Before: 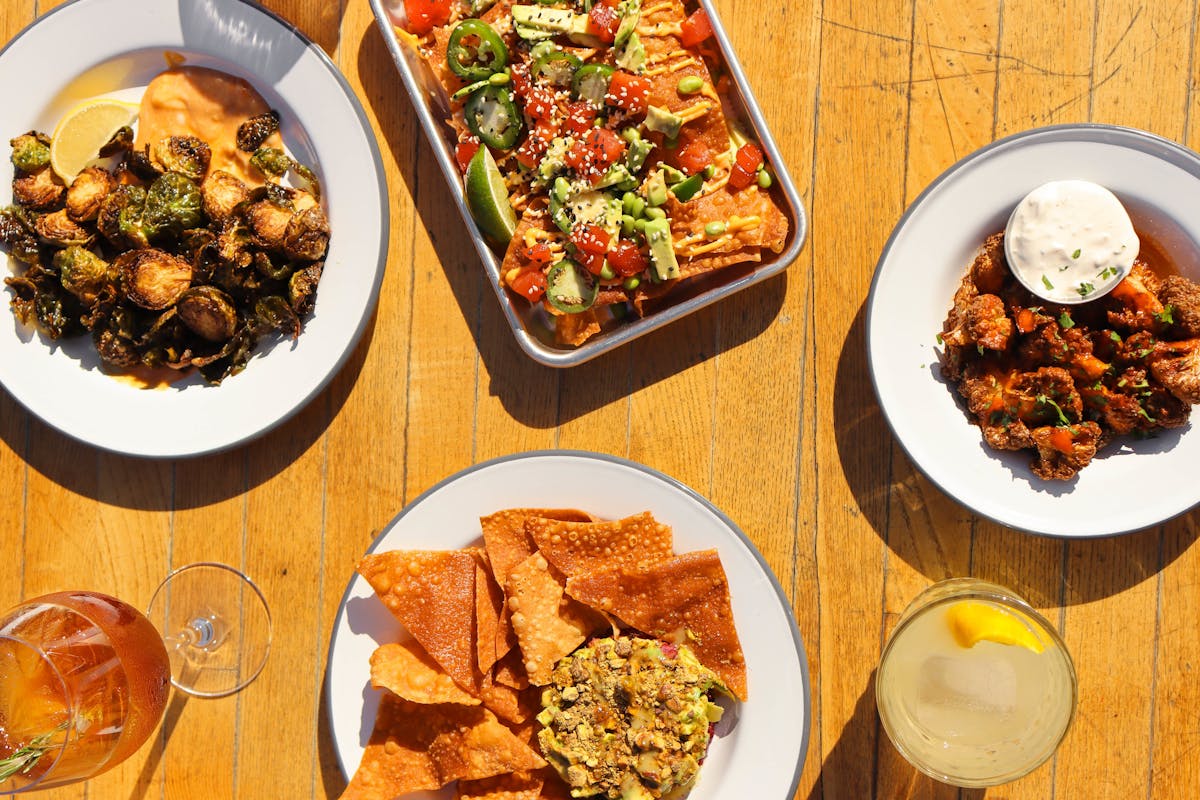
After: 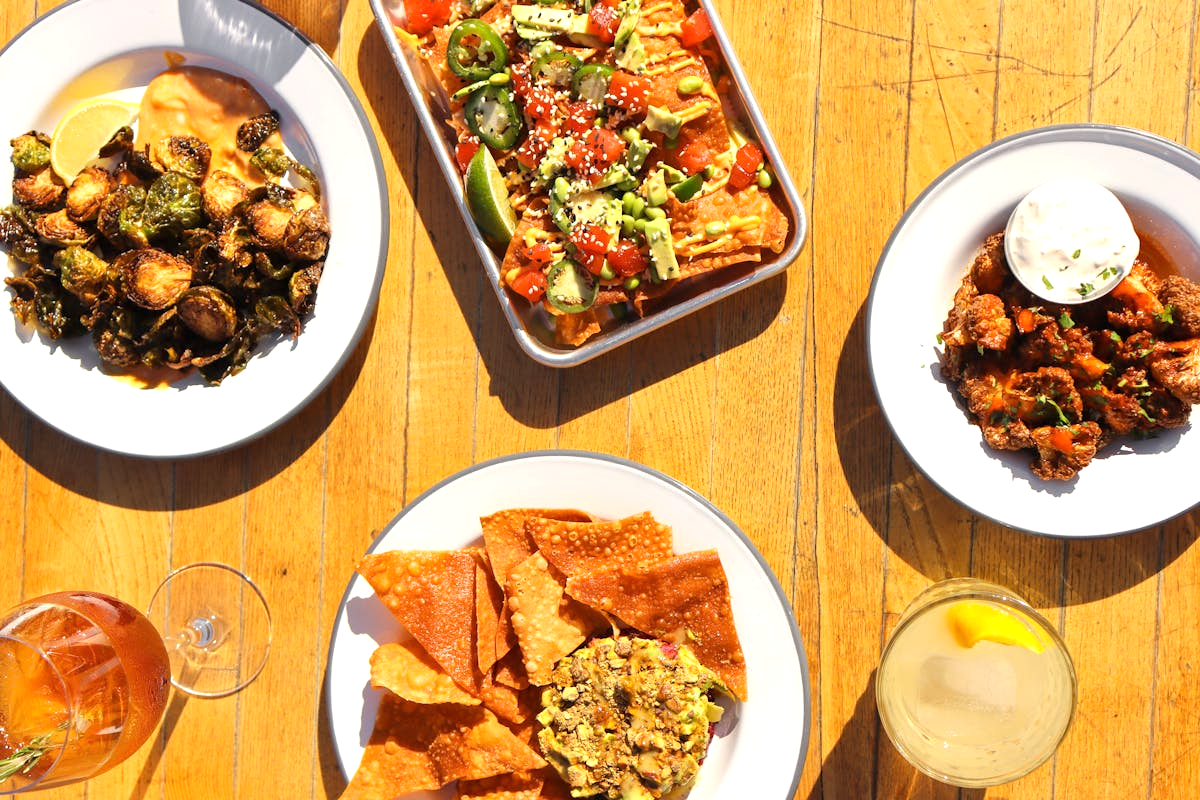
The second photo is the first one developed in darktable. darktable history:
exposure: exposure 0.439 EV, compensate highlight preservation false
